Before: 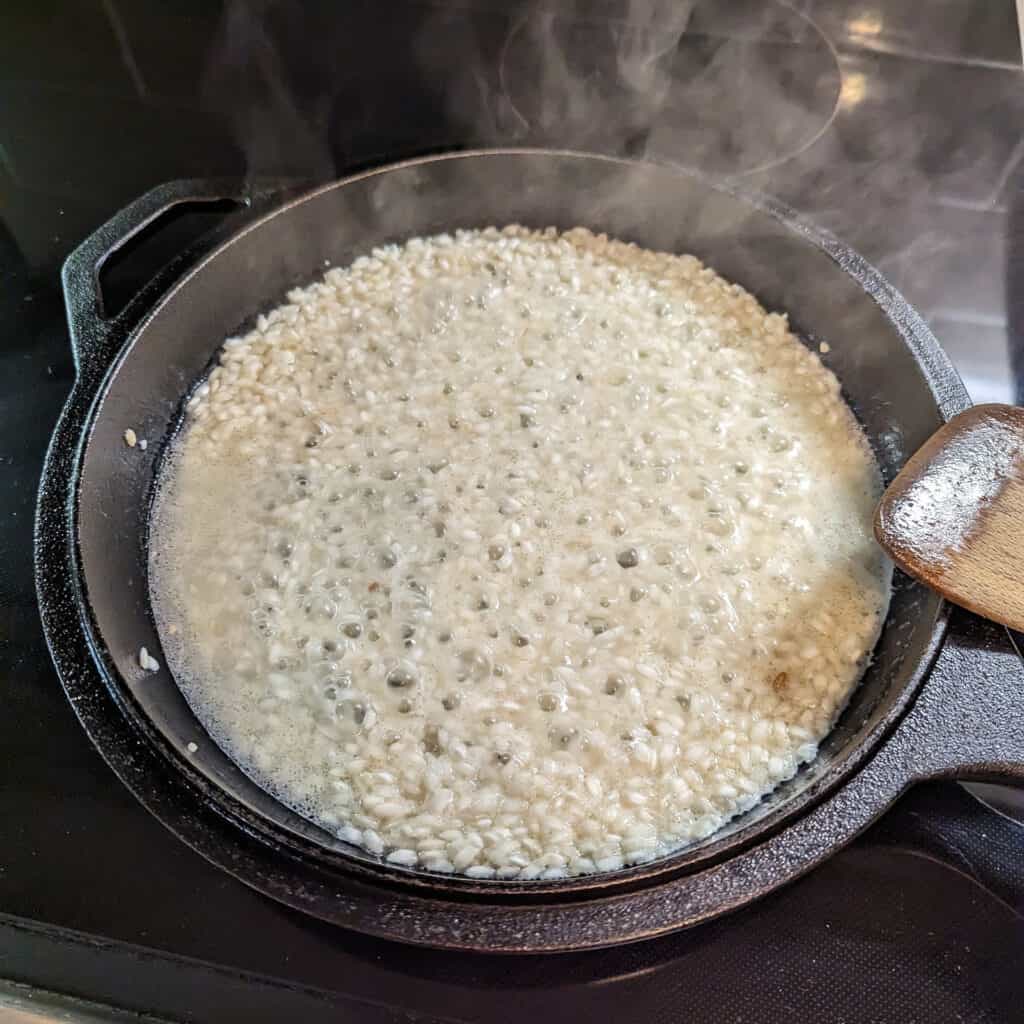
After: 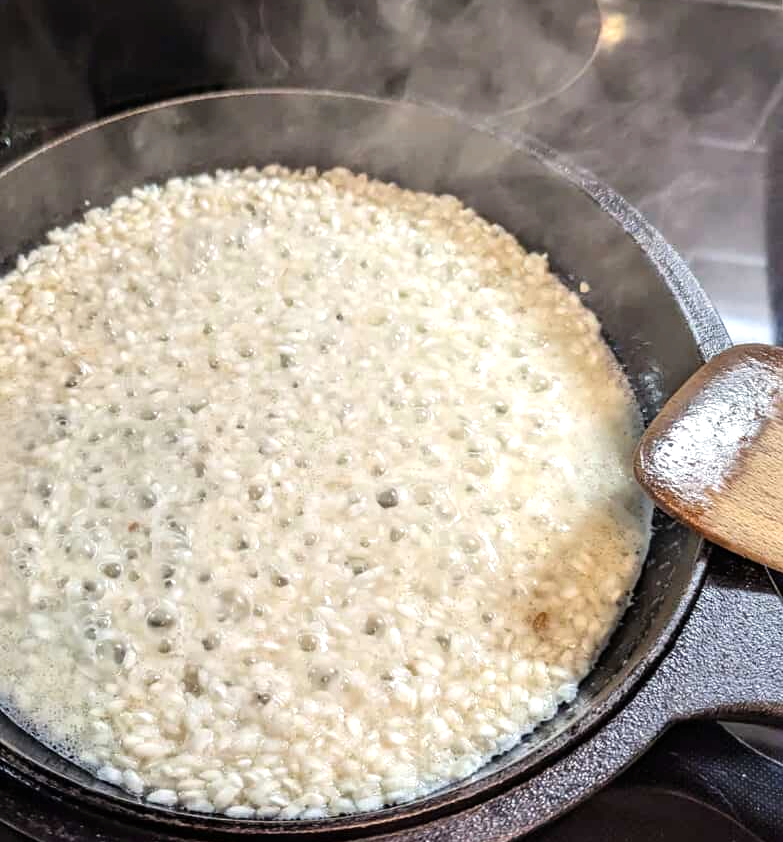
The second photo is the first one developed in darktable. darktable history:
tone equalizer: -8 EV -0.408 EV, -7 EV -0.418 EV, -6 EV -0.364 EV, -5 EV -0.223 EV, -3 EV 0.224 EV, -2 EV 0.347 EV, -1 EV 0.409 EV, +0 EV 0.4 EV
crop: left 23.498%, top 5.891%, bottom 11.809%
